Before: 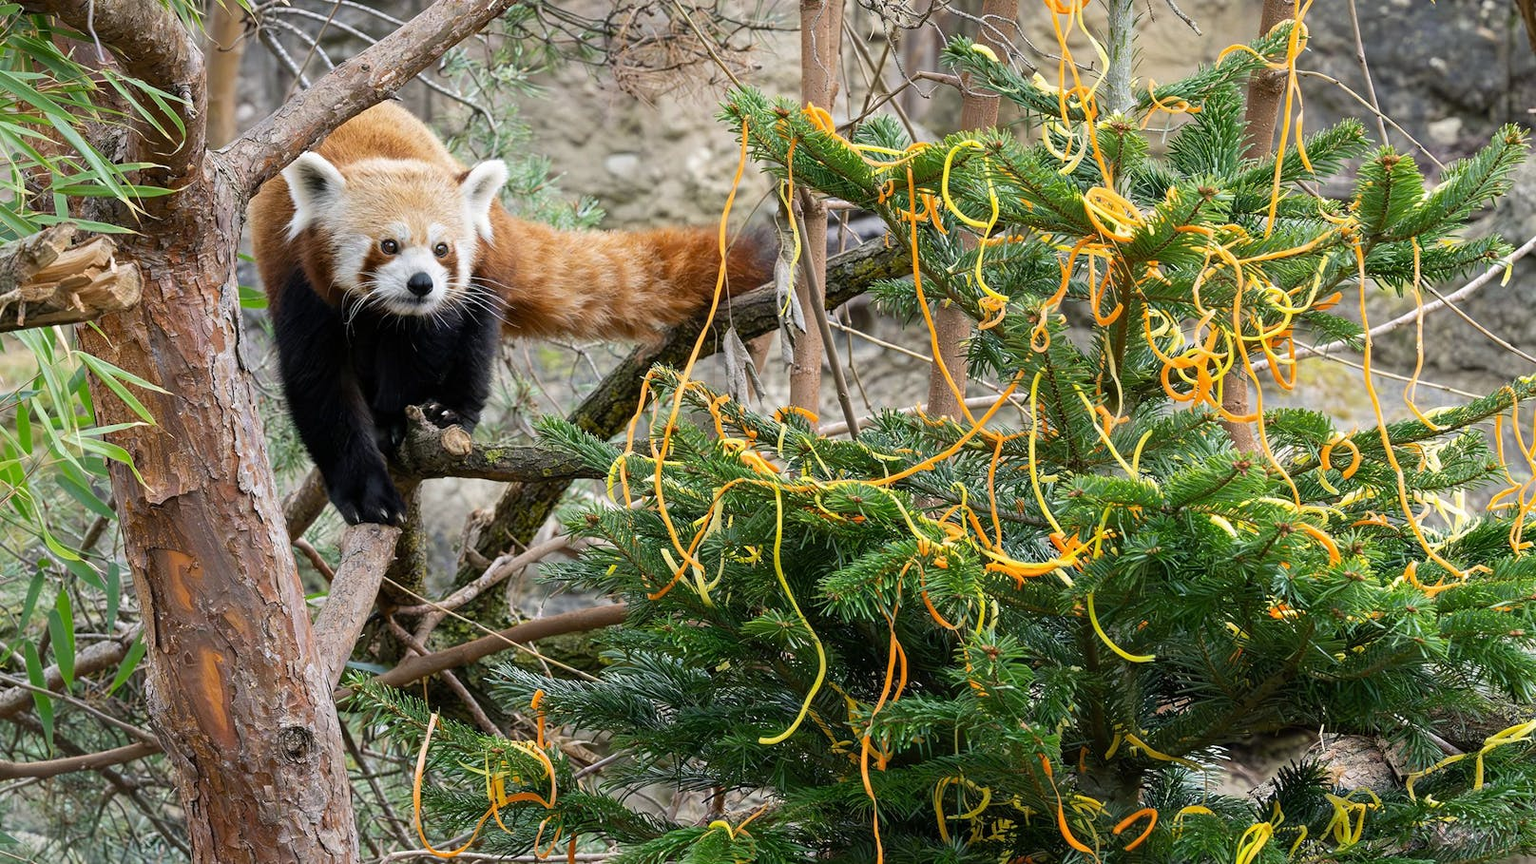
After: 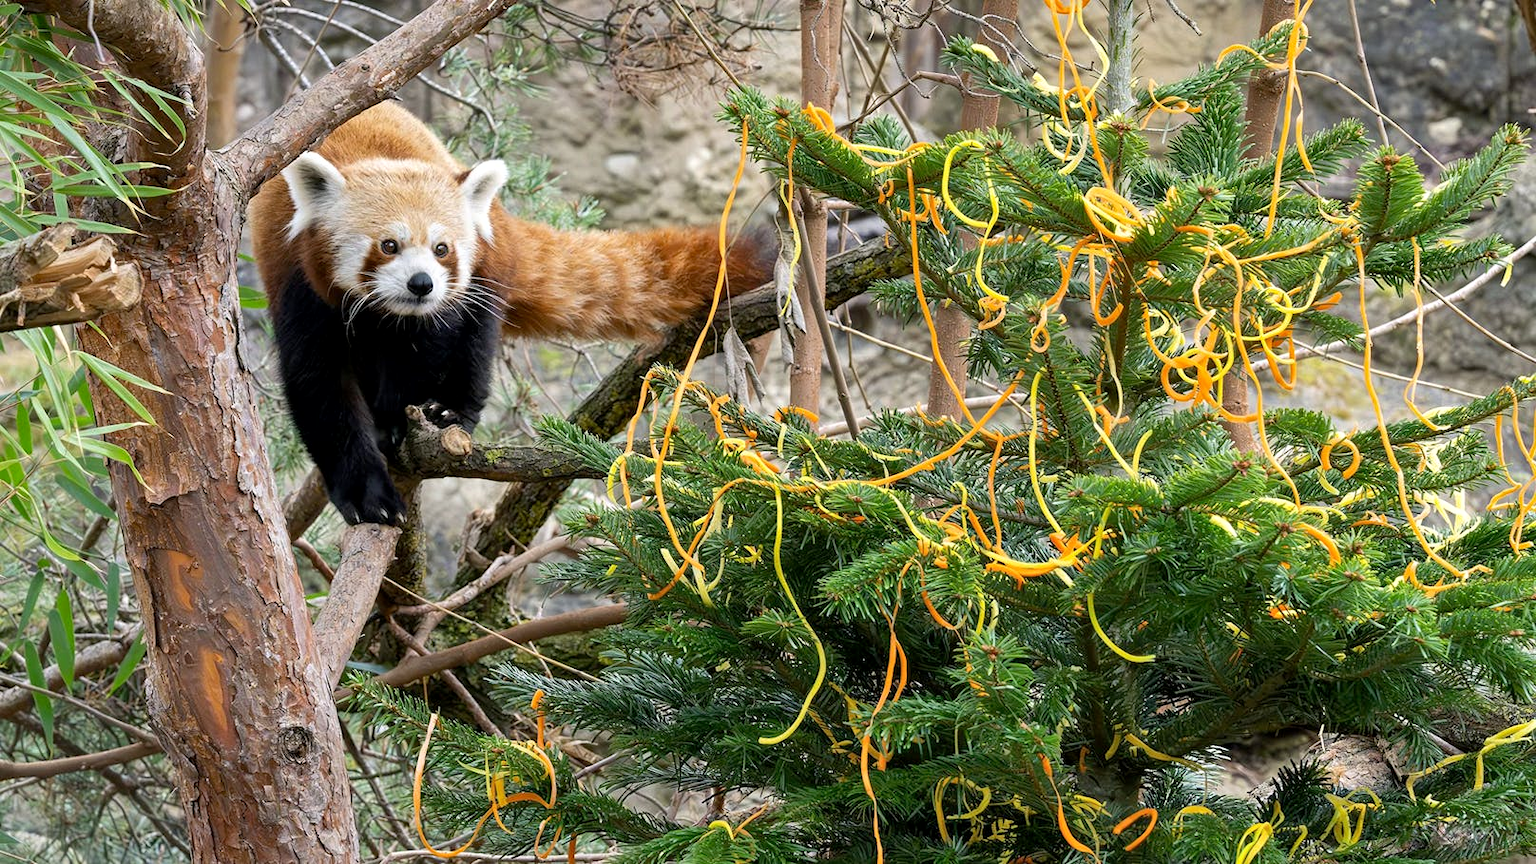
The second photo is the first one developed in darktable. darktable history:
exposure: black level correction 0.002, exposure 0.15 EV, compensate highlight preservation false
shadows and highlights: radius 108.52, shadows 44.07, highlights -67.8, low approximation 0.01, soften with gaussian
